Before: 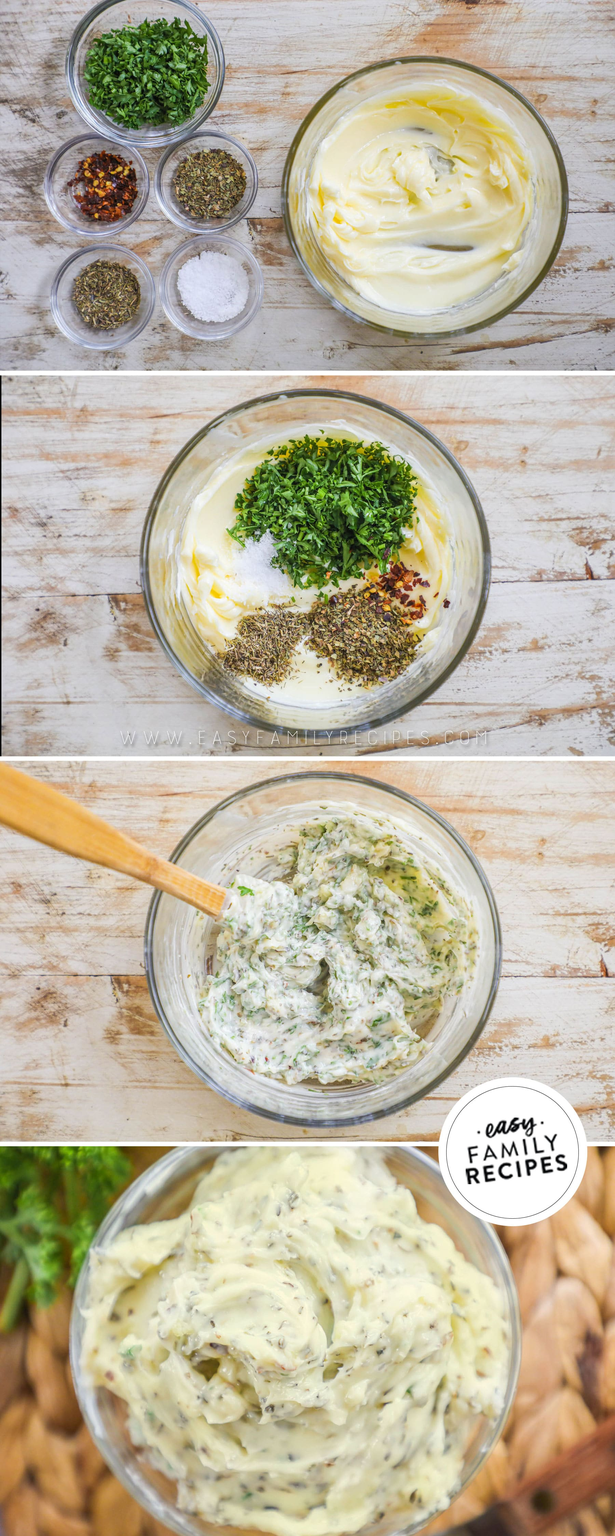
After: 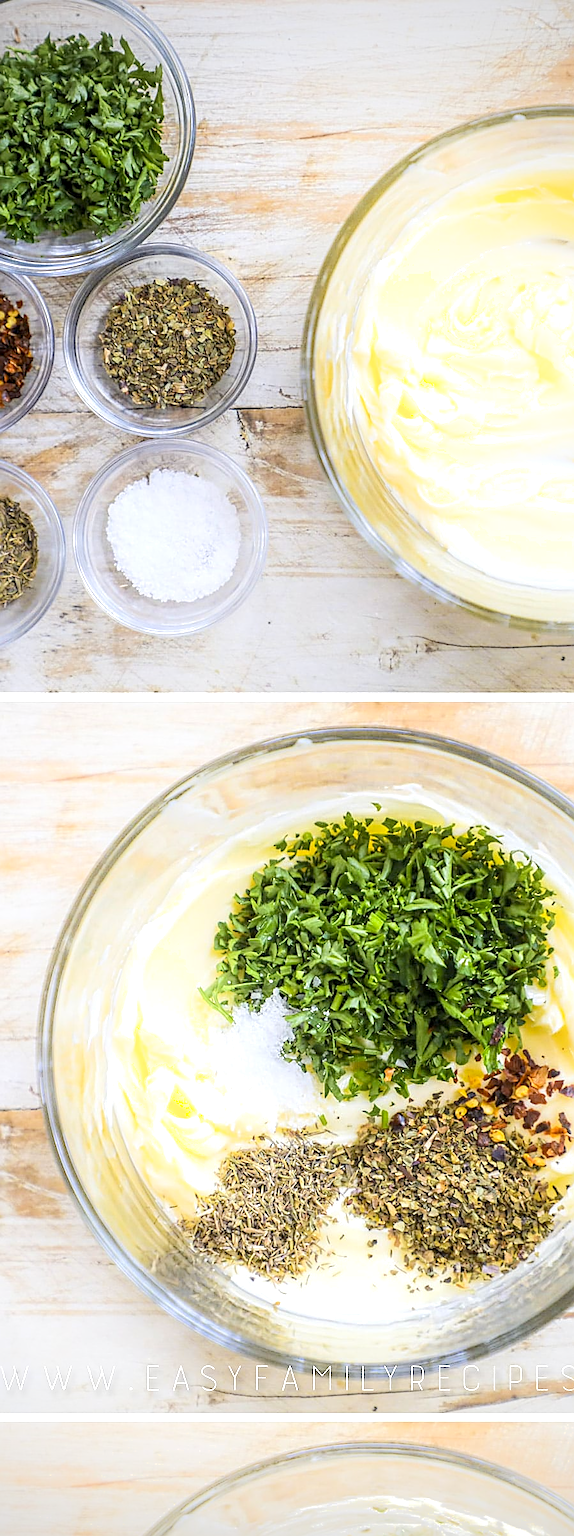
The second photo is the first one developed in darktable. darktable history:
vignetting: on, module defaults
sharpen: amount 0.6
color contrast: green-magenta contrast 0.8, blue-yellow contrast 1.1, unbound 0
shadows and highlights: shadows -40.15, highlights 62.88, soften with gaussian
exposure: black level correction 0.003, exposure 0.383 EV, compensate highlight preservation false
crop: left 19.556%, right 30.401%, bottom 46.458%
